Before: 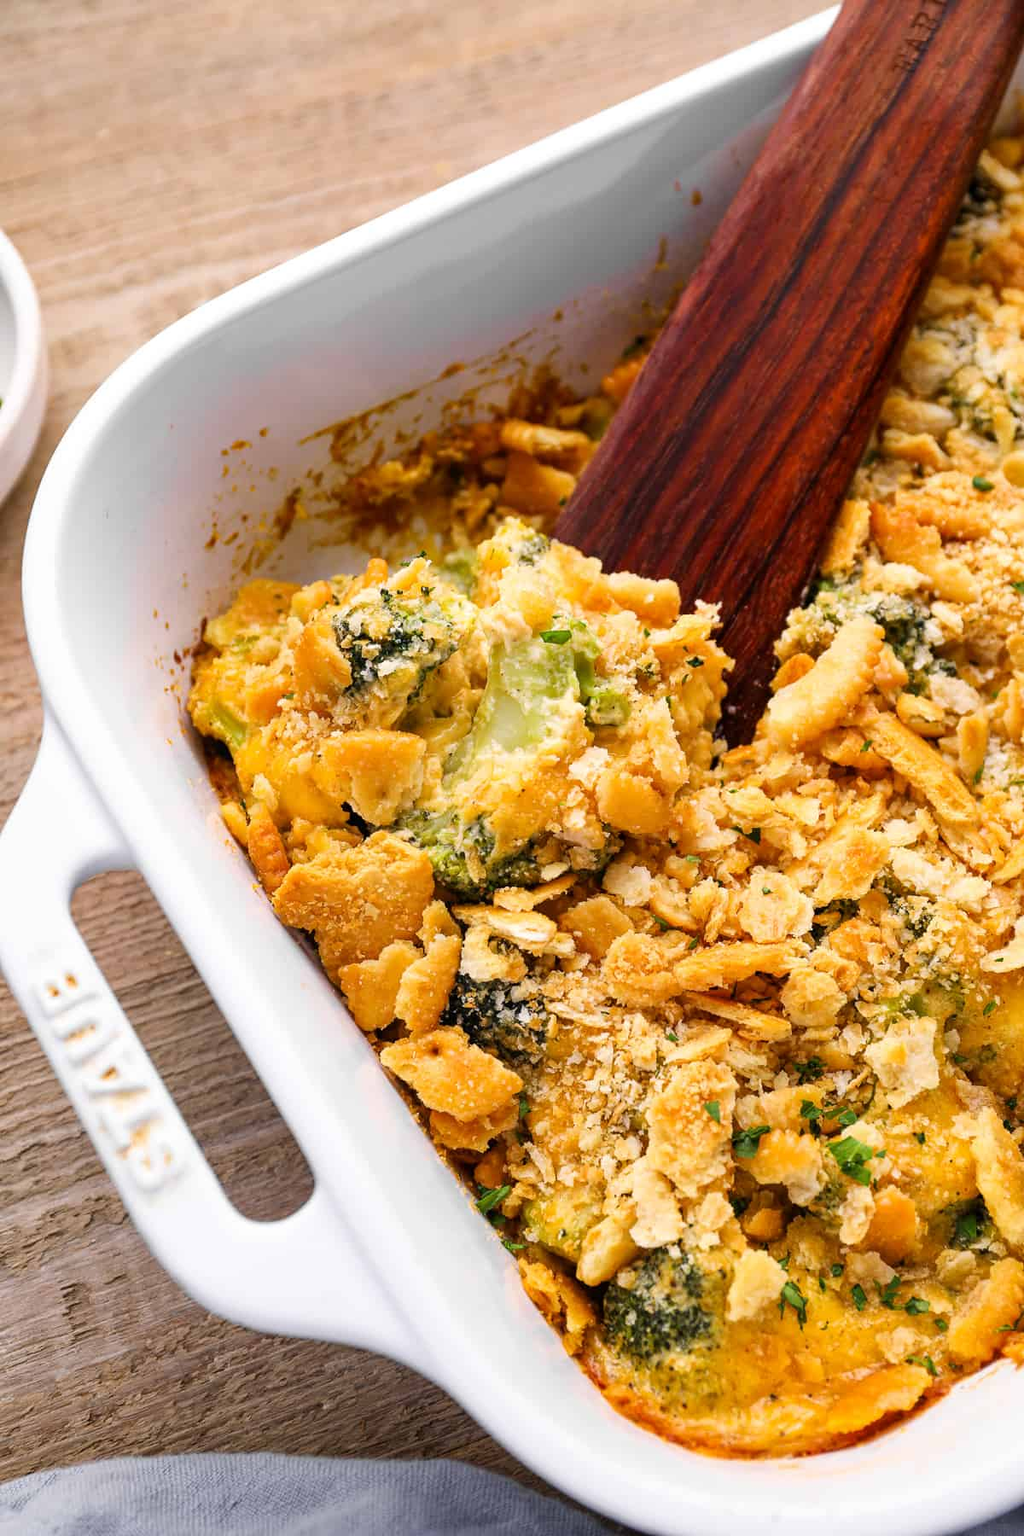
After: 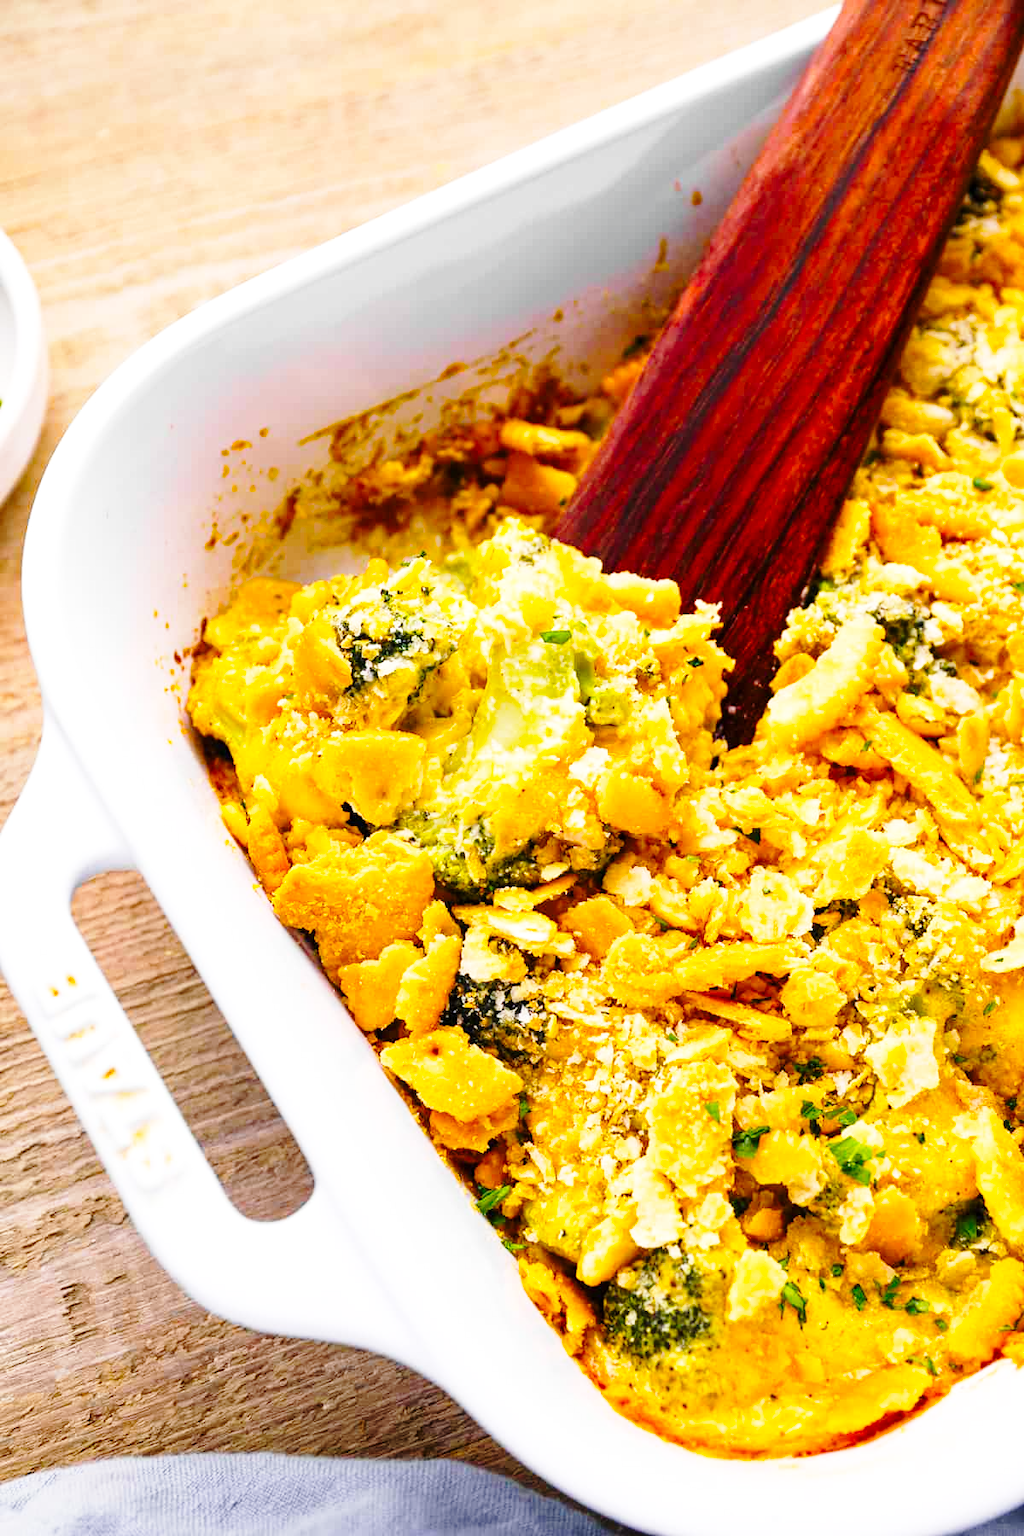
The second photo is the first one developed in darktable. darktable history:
exposure: exposure 0.129 EV, compensate exposure bias true, compensate highlight preservation false
color balance rgb: shadows lift › chroma 1.013%, shadows lift › hue 215.86°, perceptual saturation grading › global saturation 30.353%, global vibrance 11.109%
base curve: curves: ch0 [(0, 0) (0.028, 0.03) (0.121, 0.232) (0.46, 0.748) (0.859, 0.968) (1, 1)], preserve colors none
